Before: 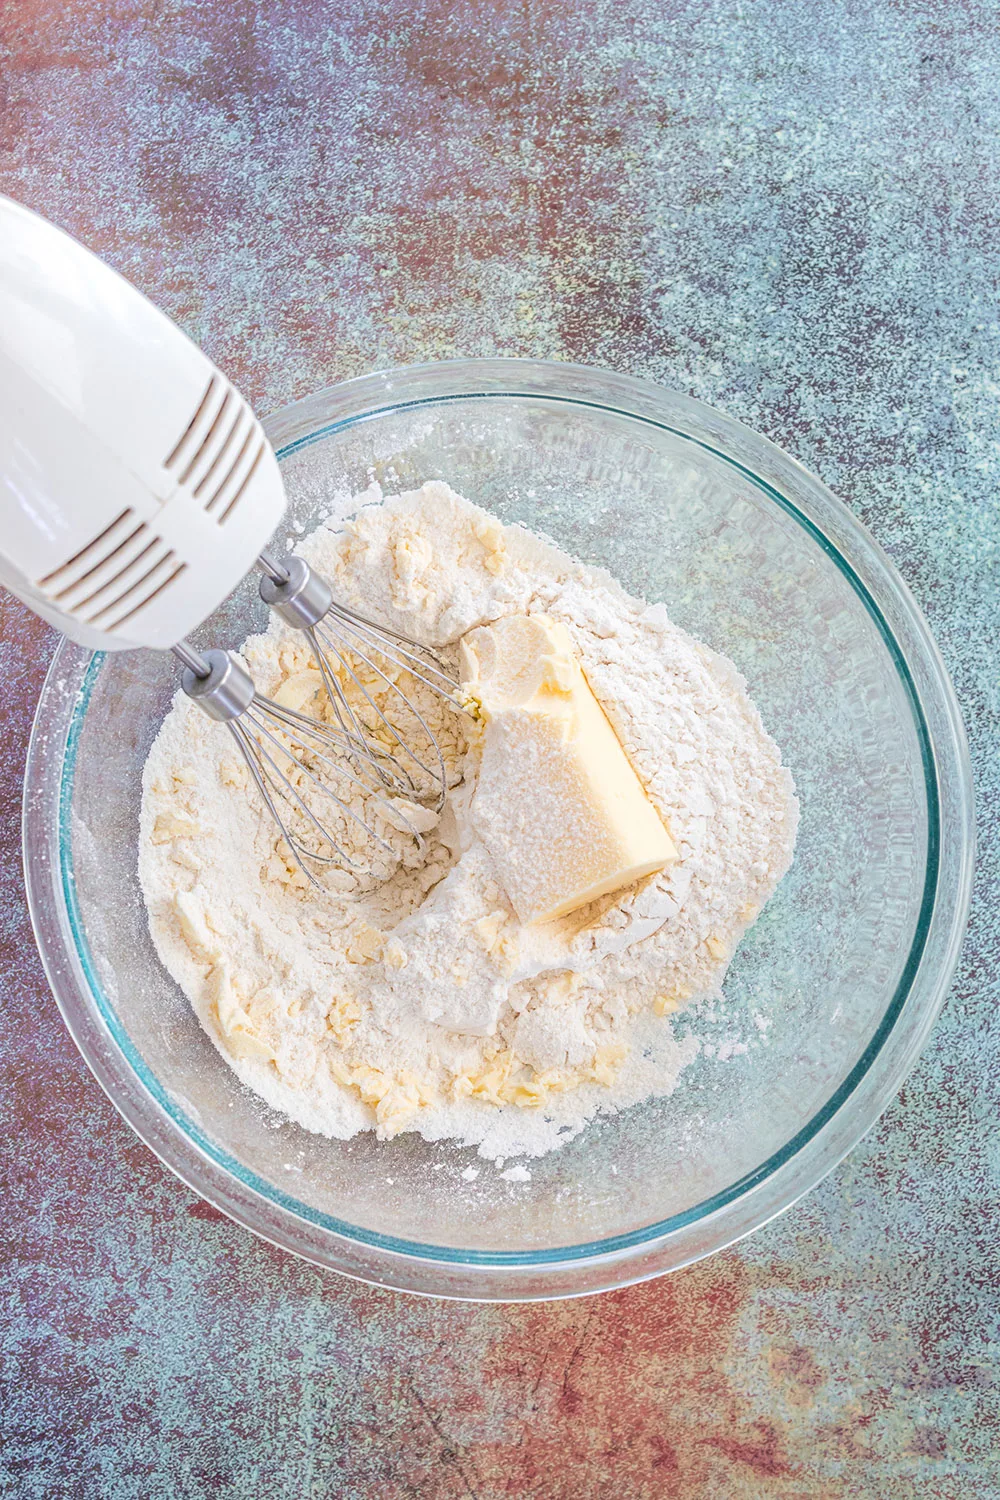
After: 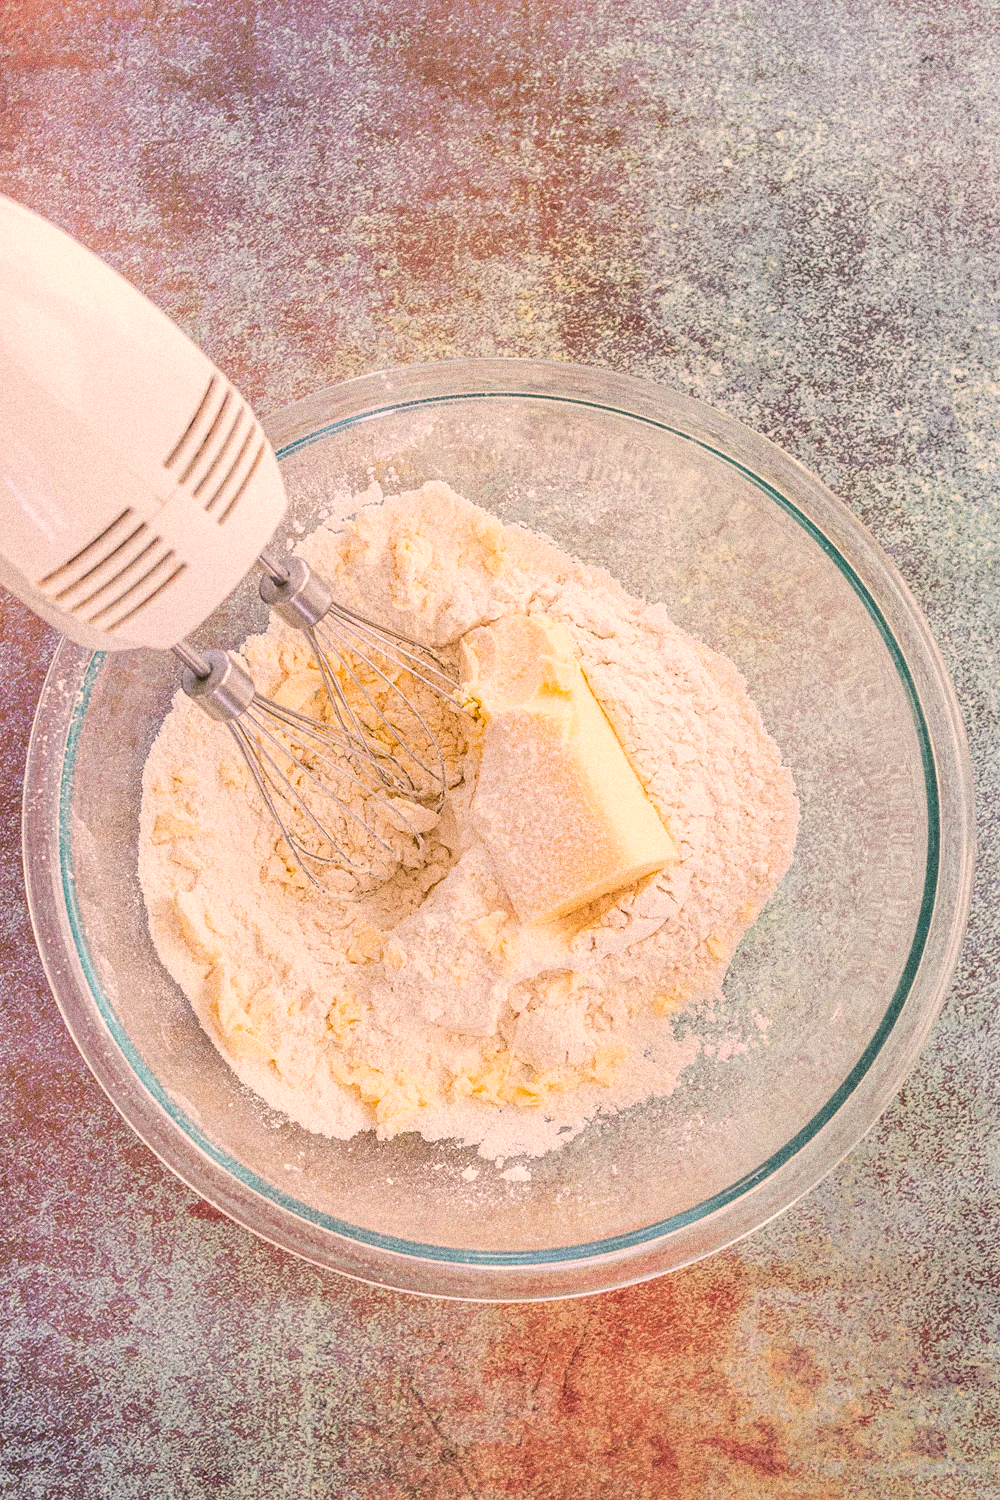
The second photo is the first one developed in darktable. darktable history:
color balance rgb: shadows lift › luminance -5%, shadows lift › chroma 1.1%, shadows lift › hue 219°, power › luminance 10%, power › chroma 2.83%, power › hue 60°, highlights gain › chroma 4.52%, highlights gain › hue 33.33°, saturation formula JzAzBz (2021)
grain: coarseness 14.49 ISO, strength 48.04%, mid-tones bias 35%
